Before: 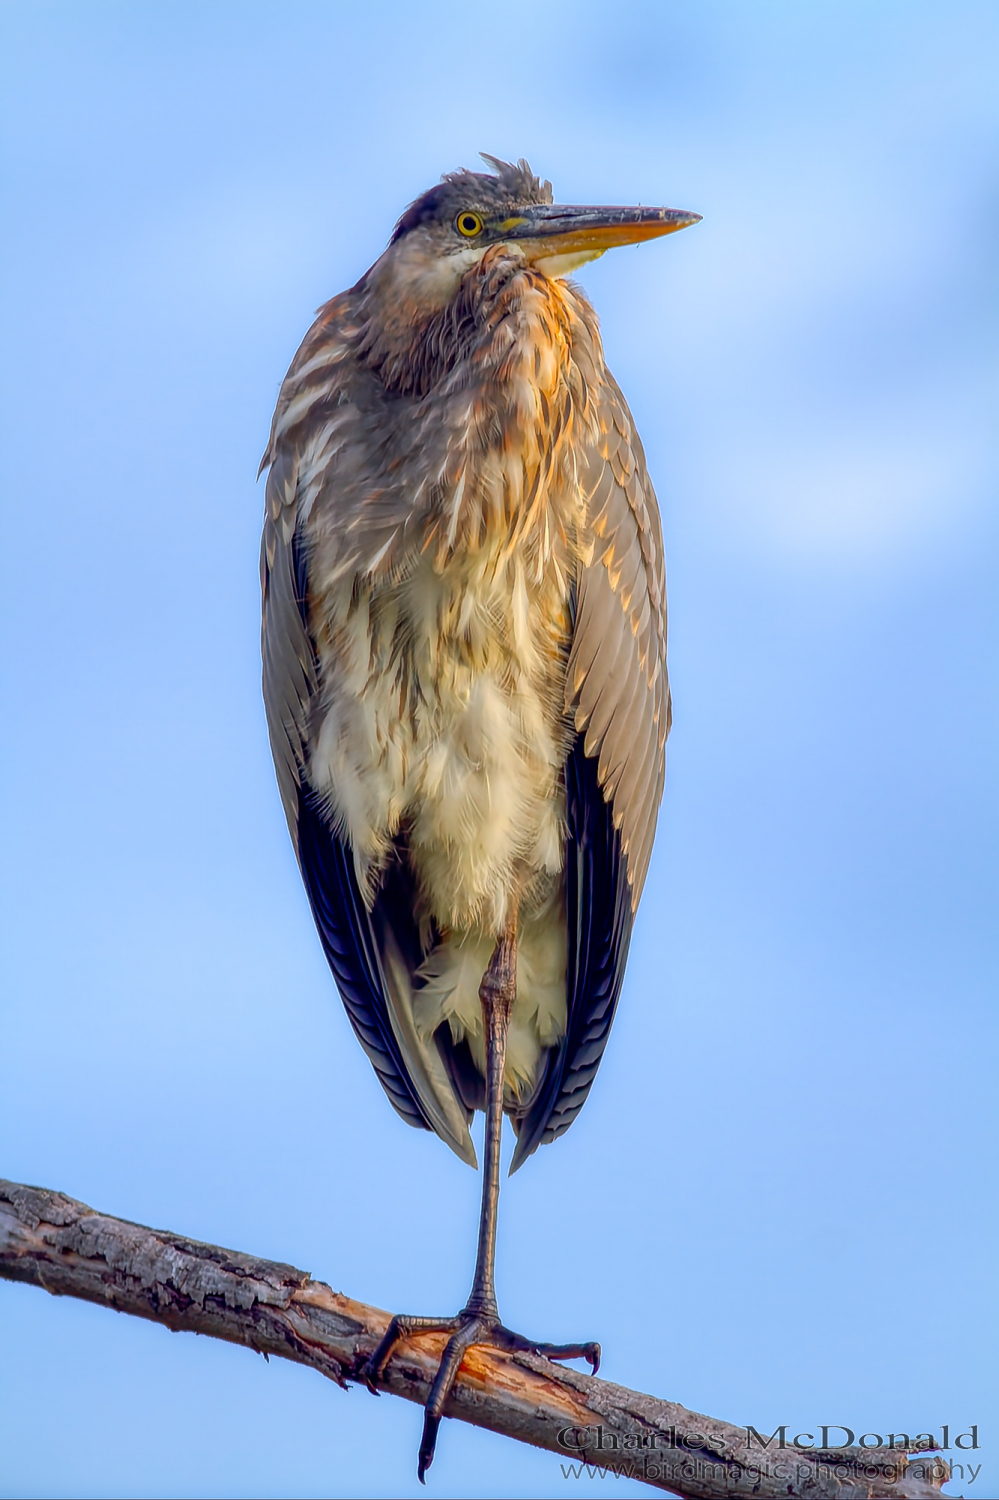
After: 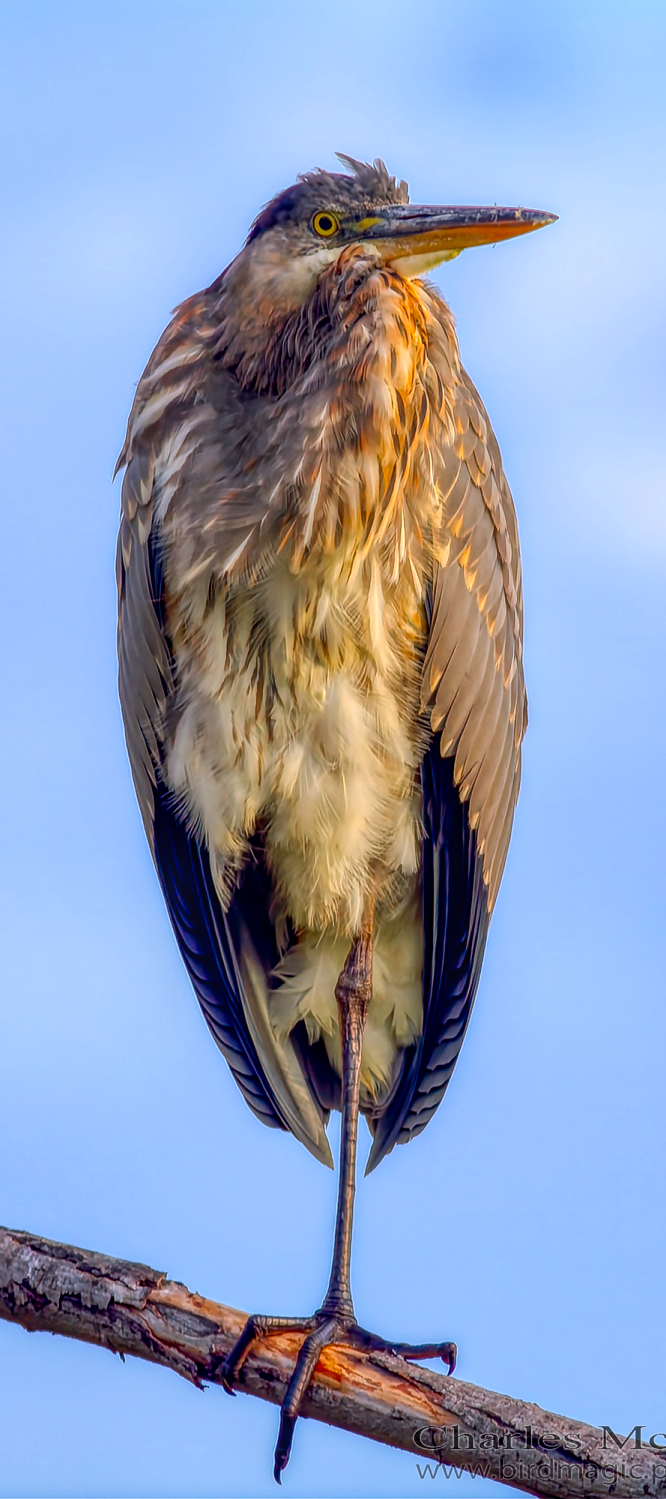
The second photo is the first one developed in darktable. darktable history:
crop and rotate: left 14.487%, right 18.792%
local contrast: on, module defaults
color correction: highlights a* 3.46, highlights b* 2.15, saturation 1.19
